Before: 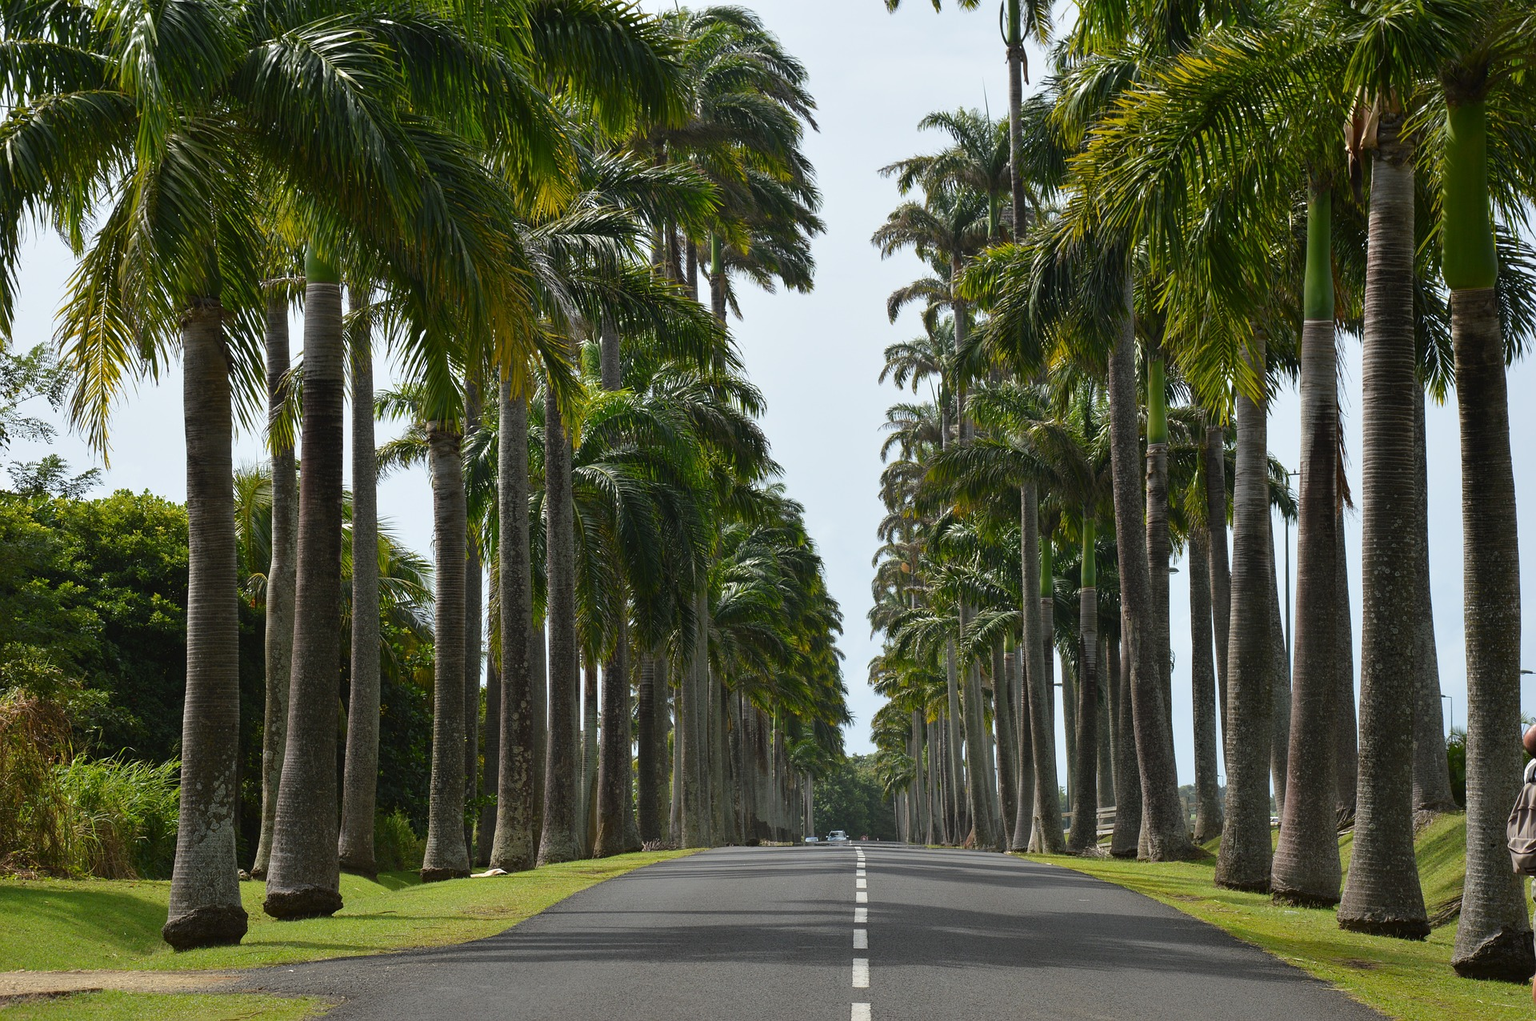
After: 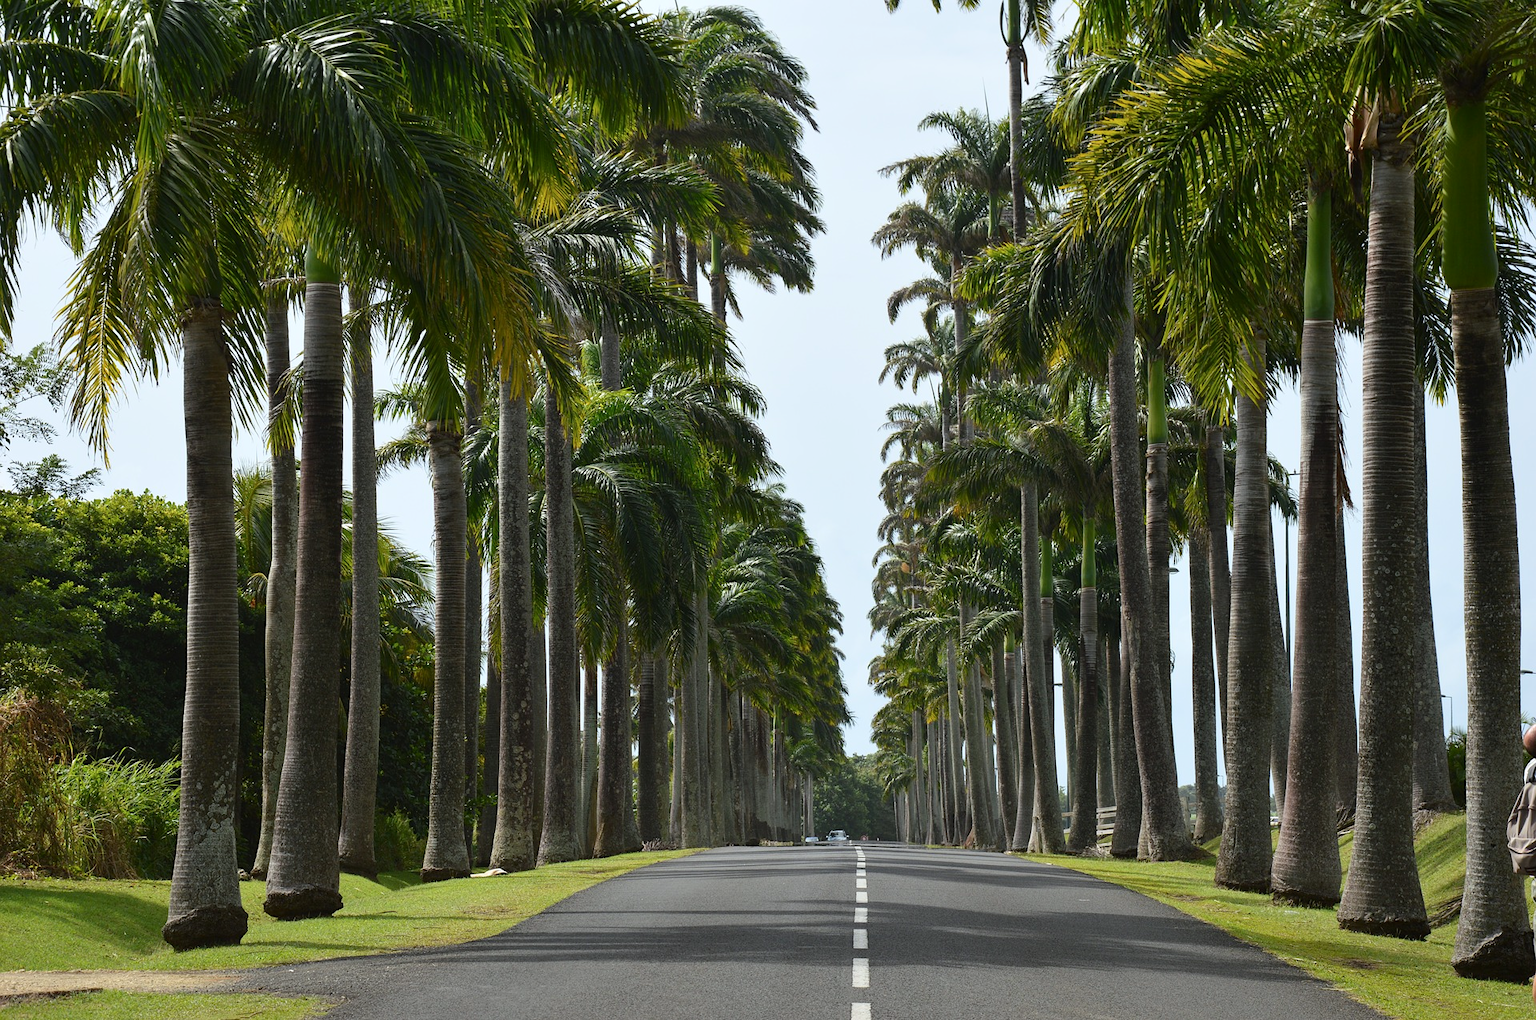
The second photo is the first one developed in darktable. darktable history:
contrast brightness saturation: contrast 0.15, brightness 0.05
white balance: red 0.986, blue 1.01
